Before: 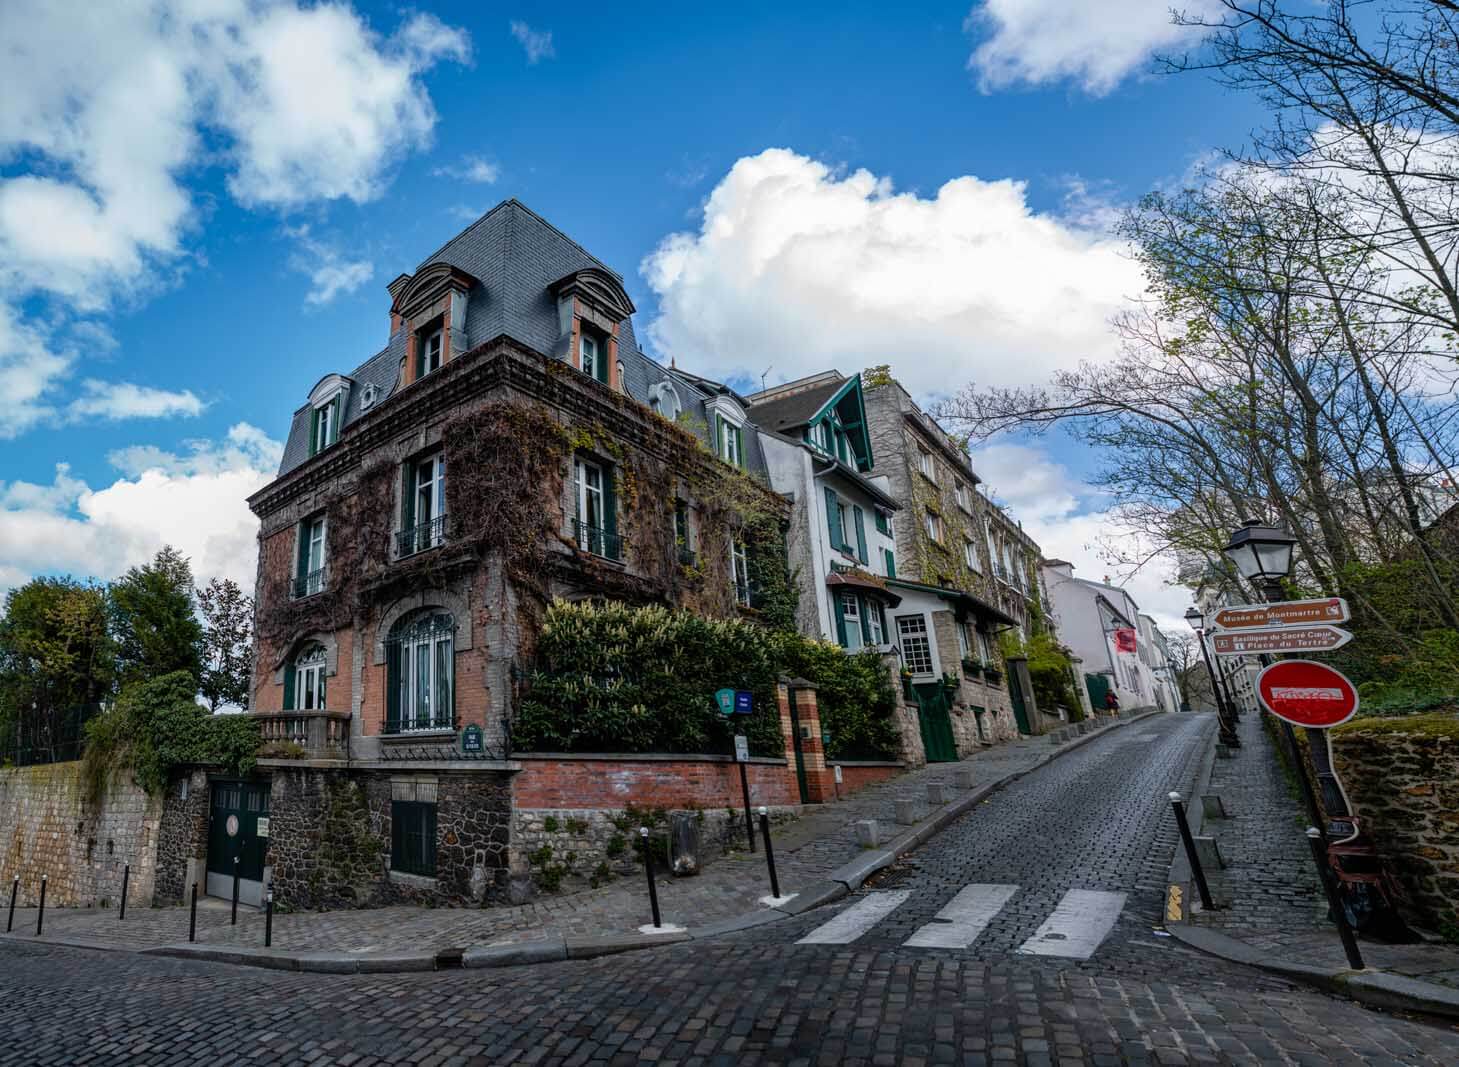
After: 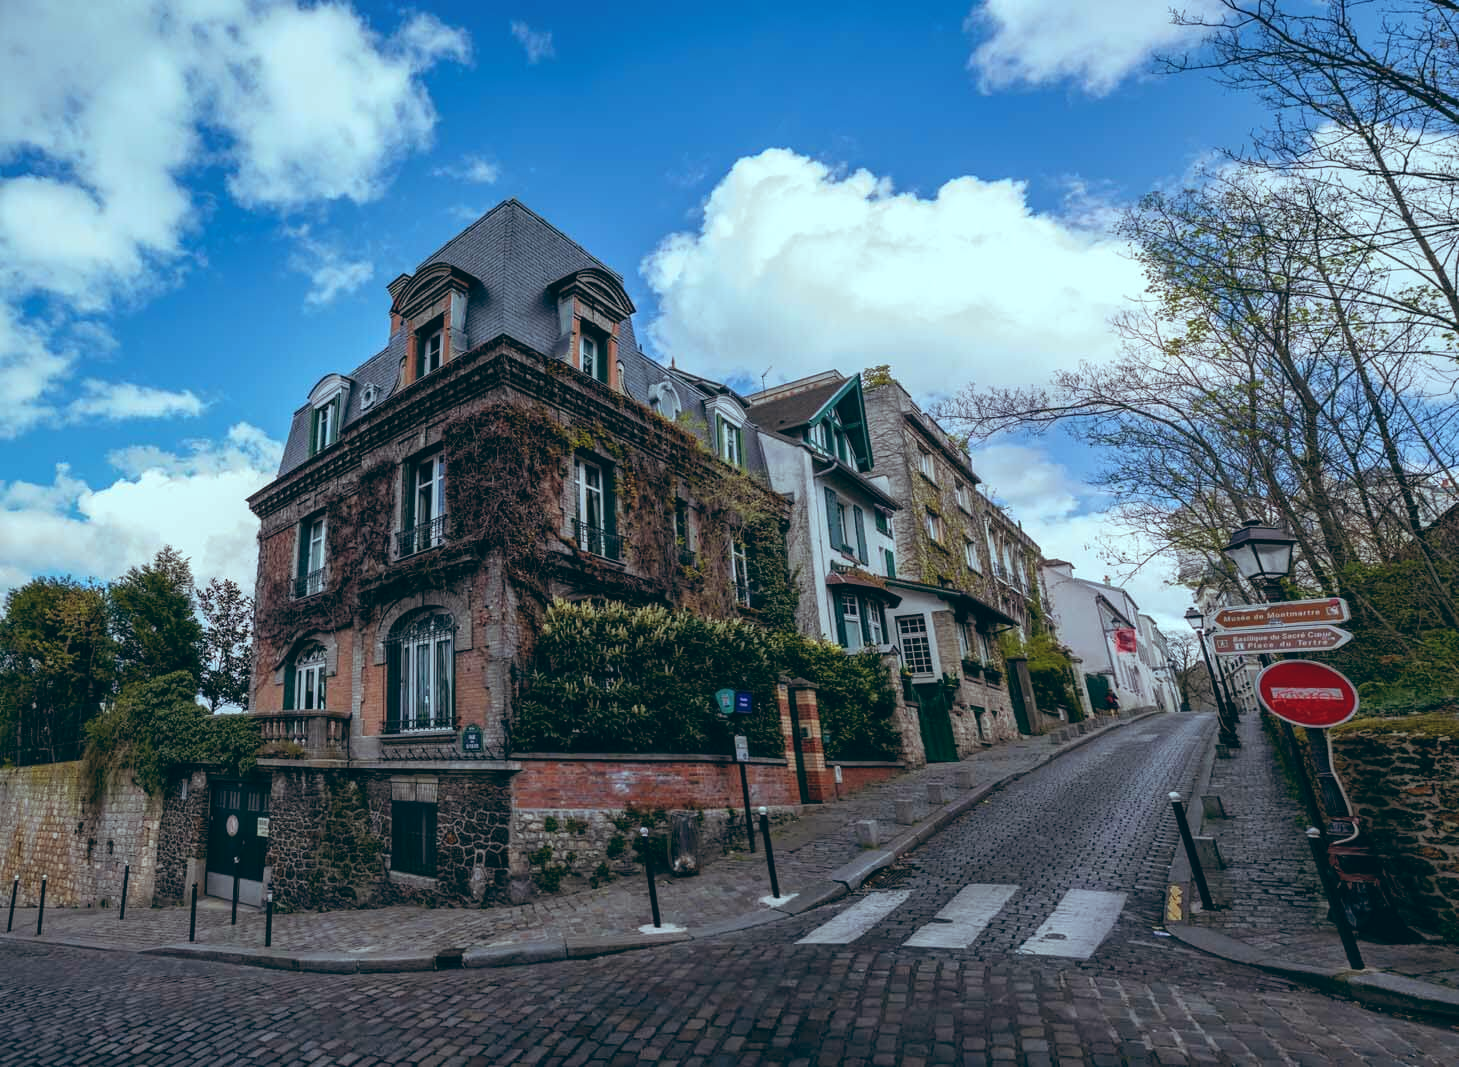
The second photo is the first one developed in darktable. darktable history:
color correction: highlights b* 3
color balance: lift [1.003, 0.993, 1.001, 1.007], gamma [1.018, 1.072, 0.959, 0.928], gain [0.974, 0.873, 1.031, 1.127]
